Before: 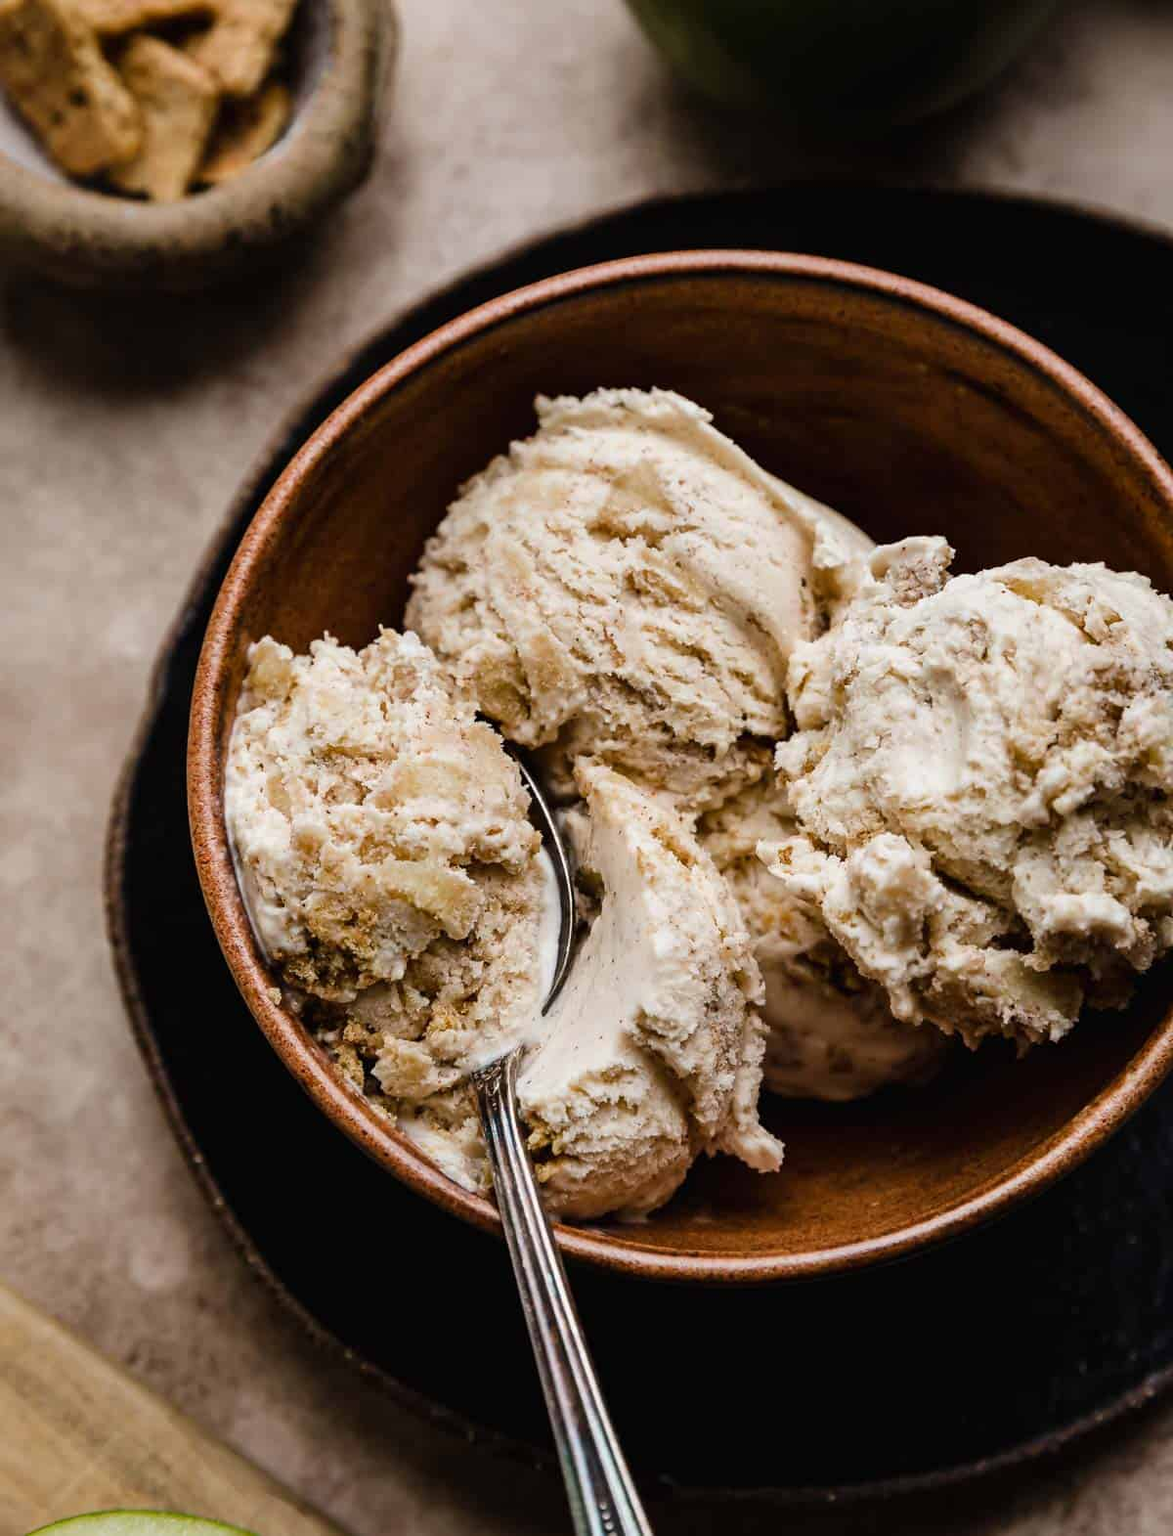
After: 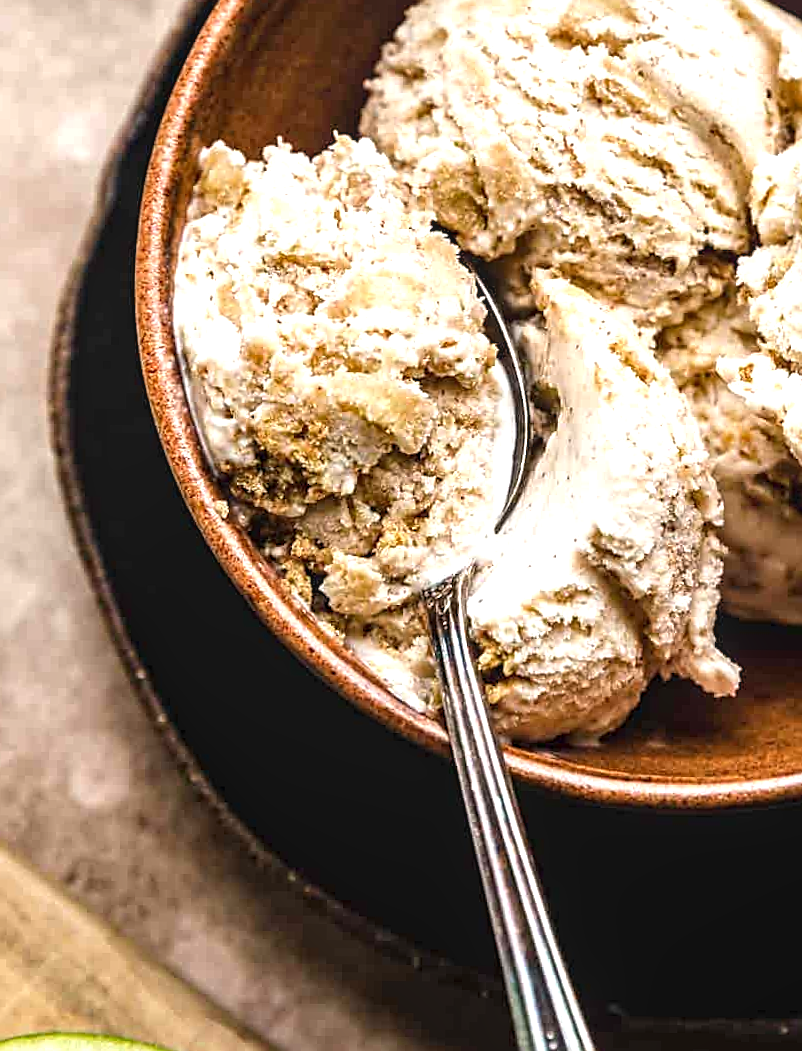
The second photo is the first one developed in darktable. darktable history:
crop and rotate: angle -0.82°, left 3.85%, top 31.828%, right 27.992%
exposure: black level correction 0, exposure 1 EV, compensate exposure bias true, compensate highlight preservation false
sharpen: on, module defaults
local contrast: on, module defaults
